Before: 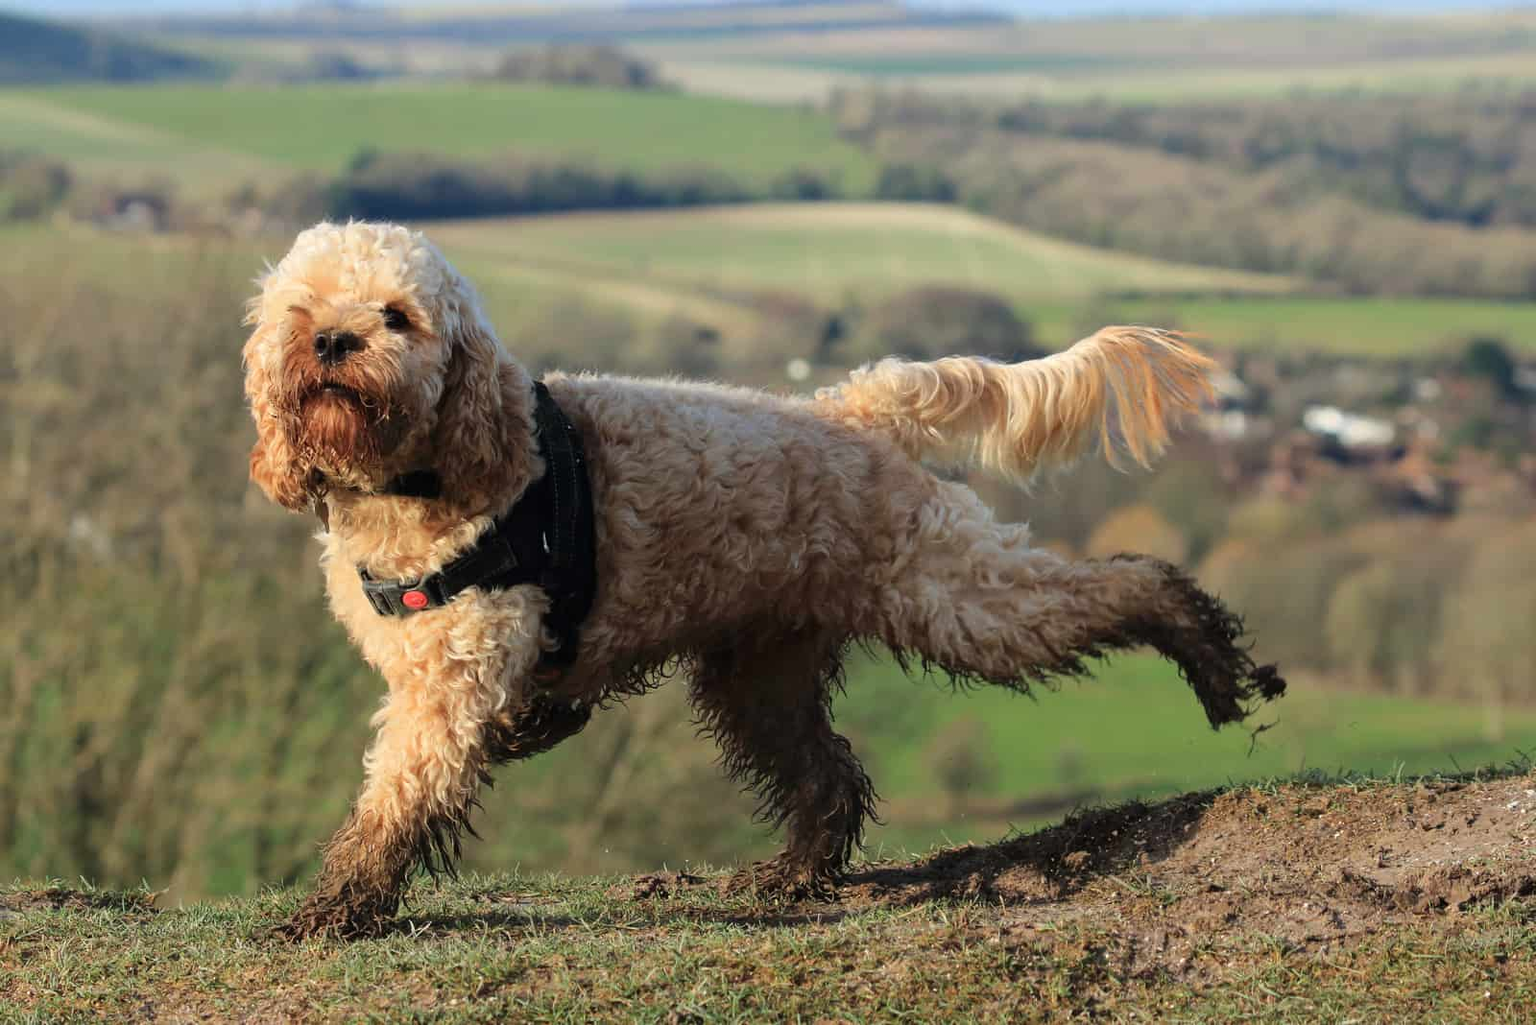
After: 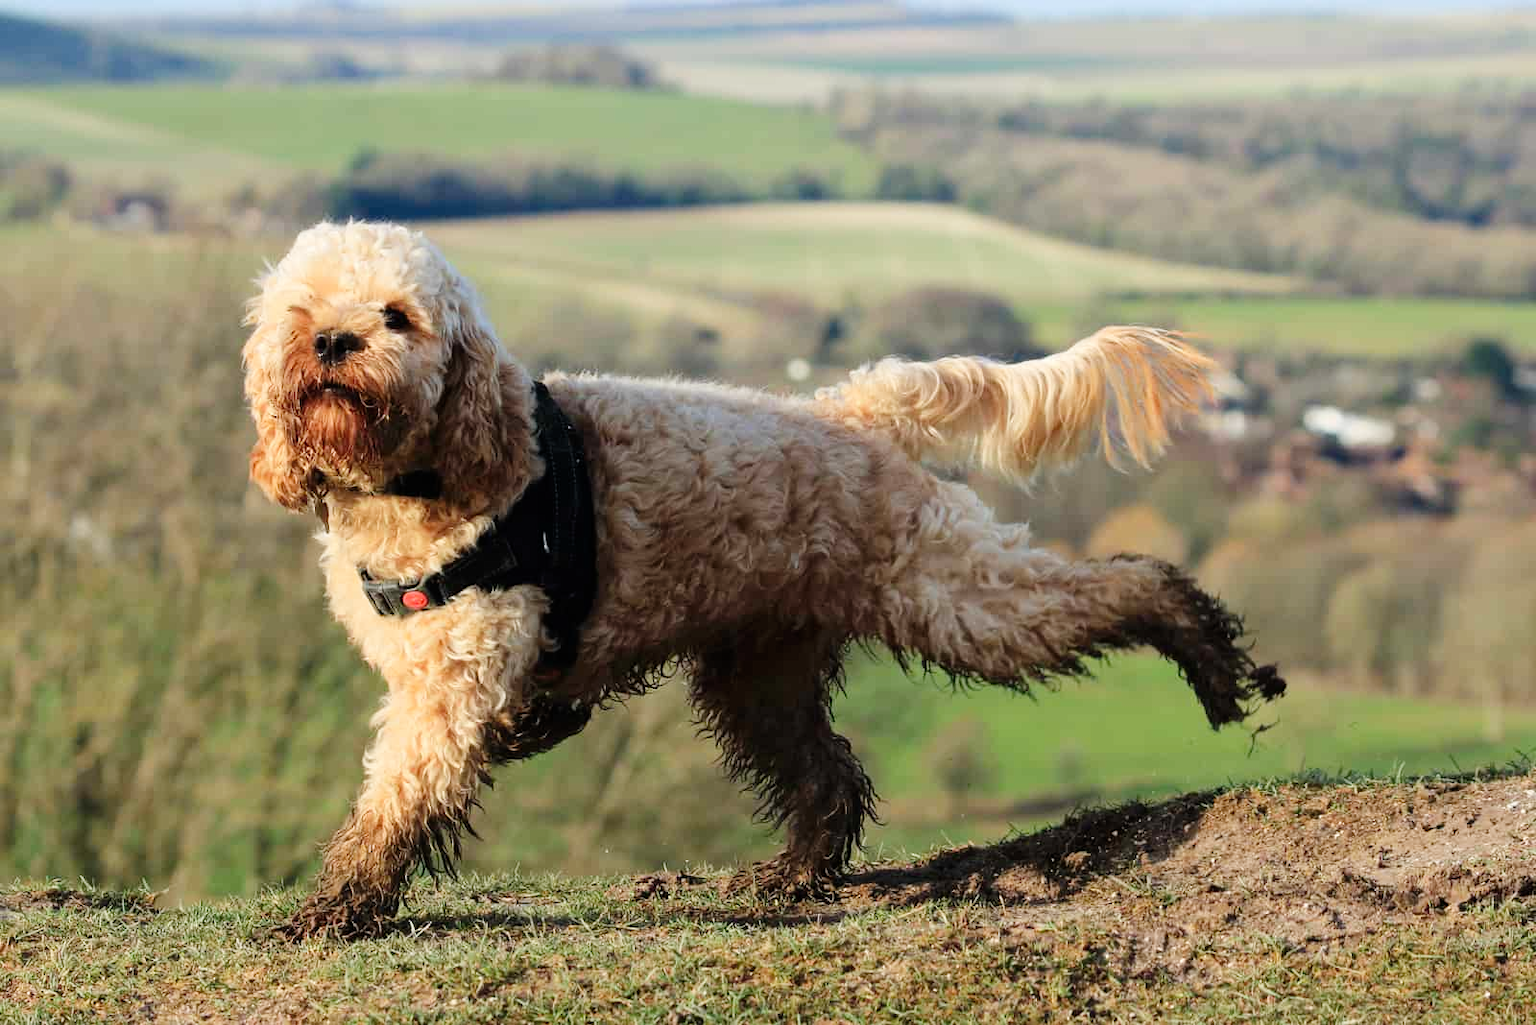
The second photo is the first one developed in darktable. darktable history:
tone curve: curves: ch0 [(0, 0) (0.004, 0.001) (0.133, 0.112) (0.325, 0.362) (0.832, 0.893) (1, 1)], preserve colors none
